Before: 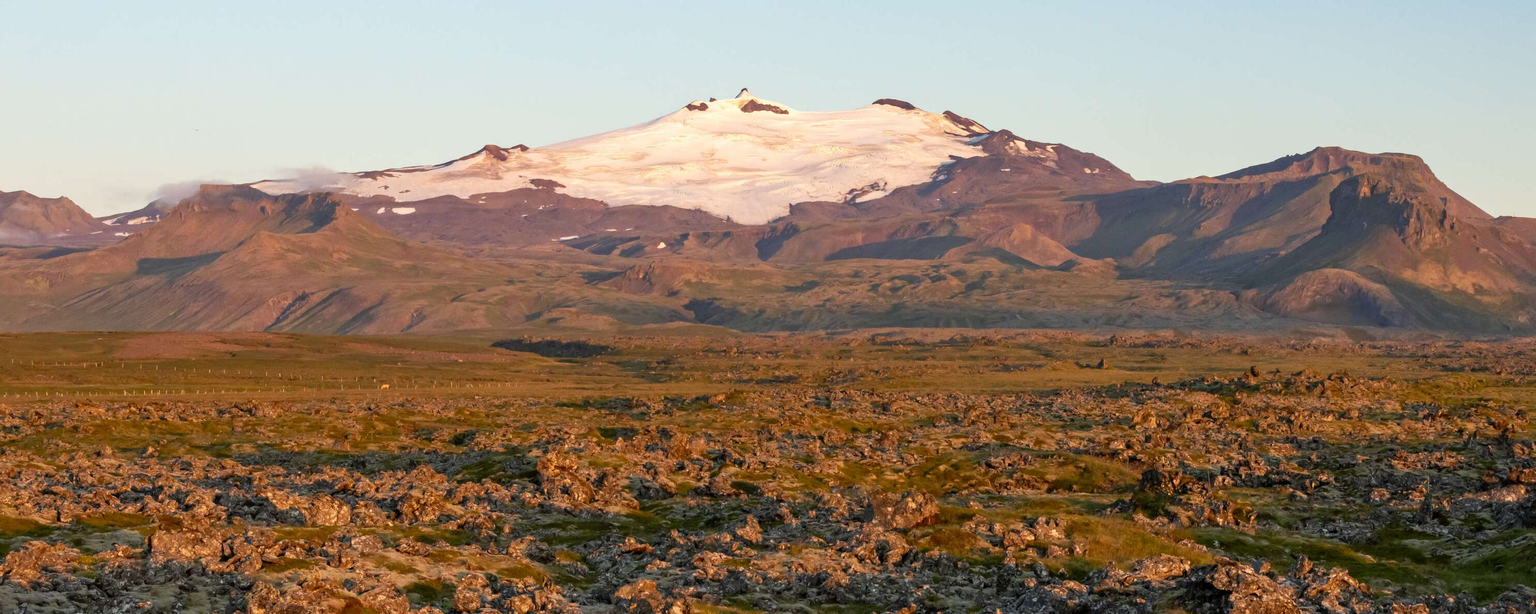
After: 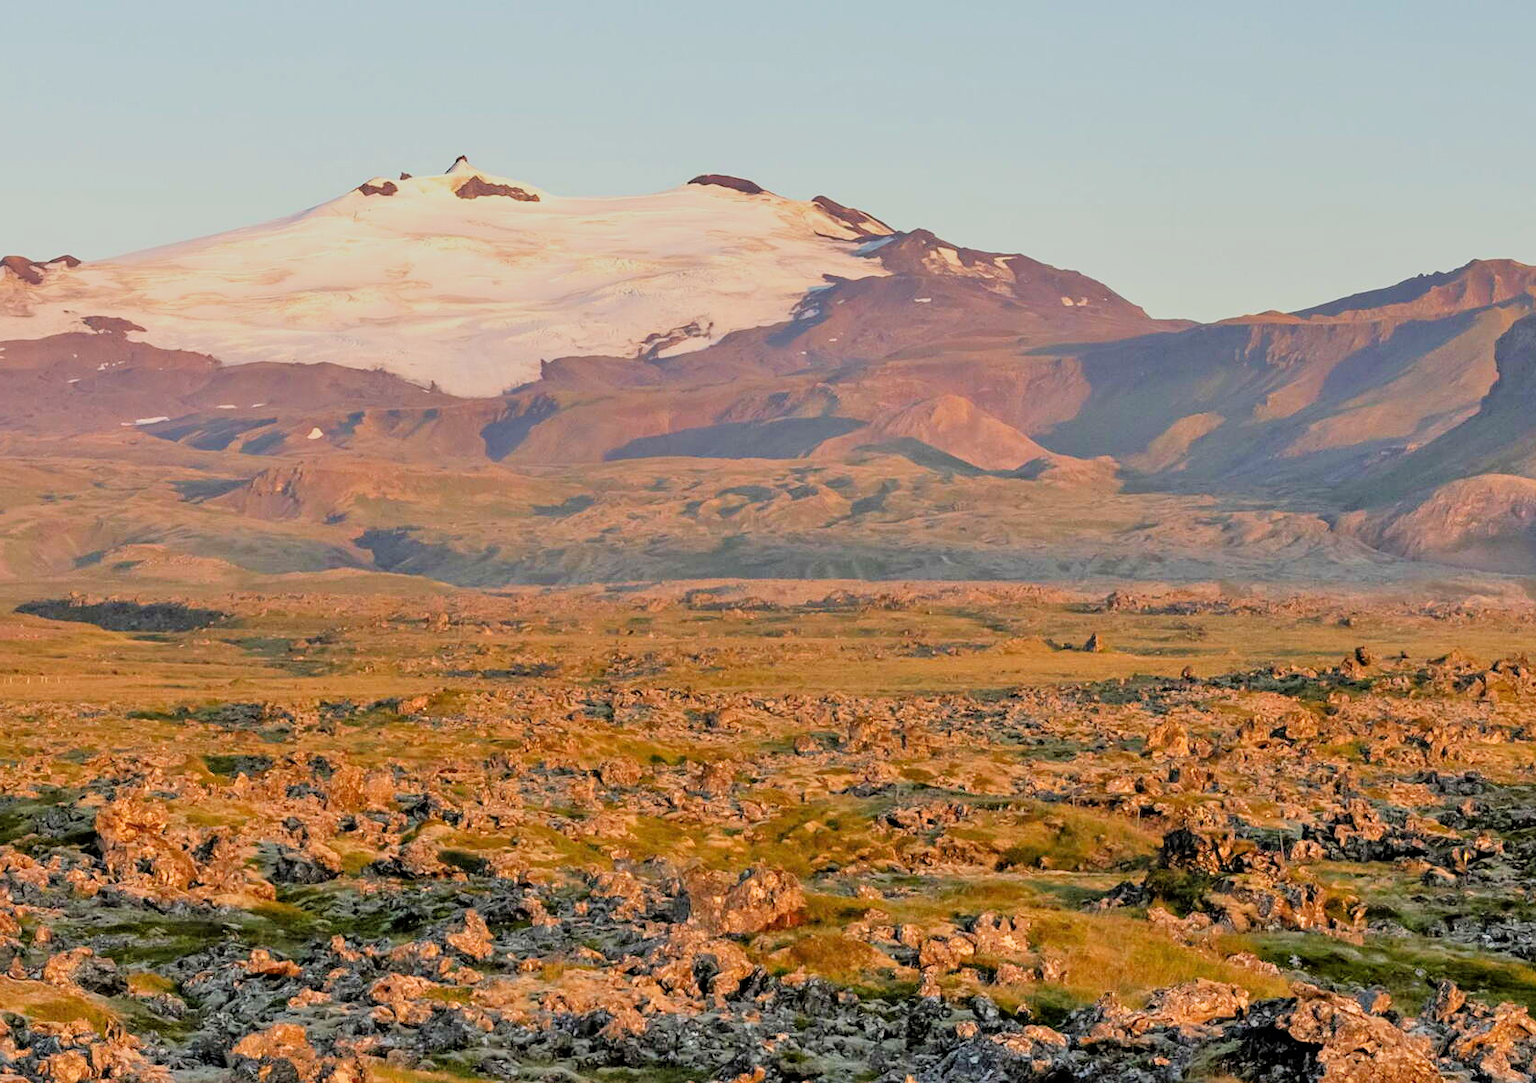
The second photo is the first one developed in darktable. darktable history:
filmic rgb: black relative exposure -7.65 EV, white relative exposure 4.56 EV, hardness 3.61, color science v6 (2022)
sharpen: amount 0.2
crop: left 31.458%, top 0%, right 11.876%
tone equalizer: -7 EV 0.15 EV, -6 EV 0.6 EV, -5 EV 1.15 EV, -4 EV 1.33 EV, -3 EV 1.15 EV, -2 EV 0.6 EV, -1 EV 0.15 EV, mask exposure compensation -0.5 EV
